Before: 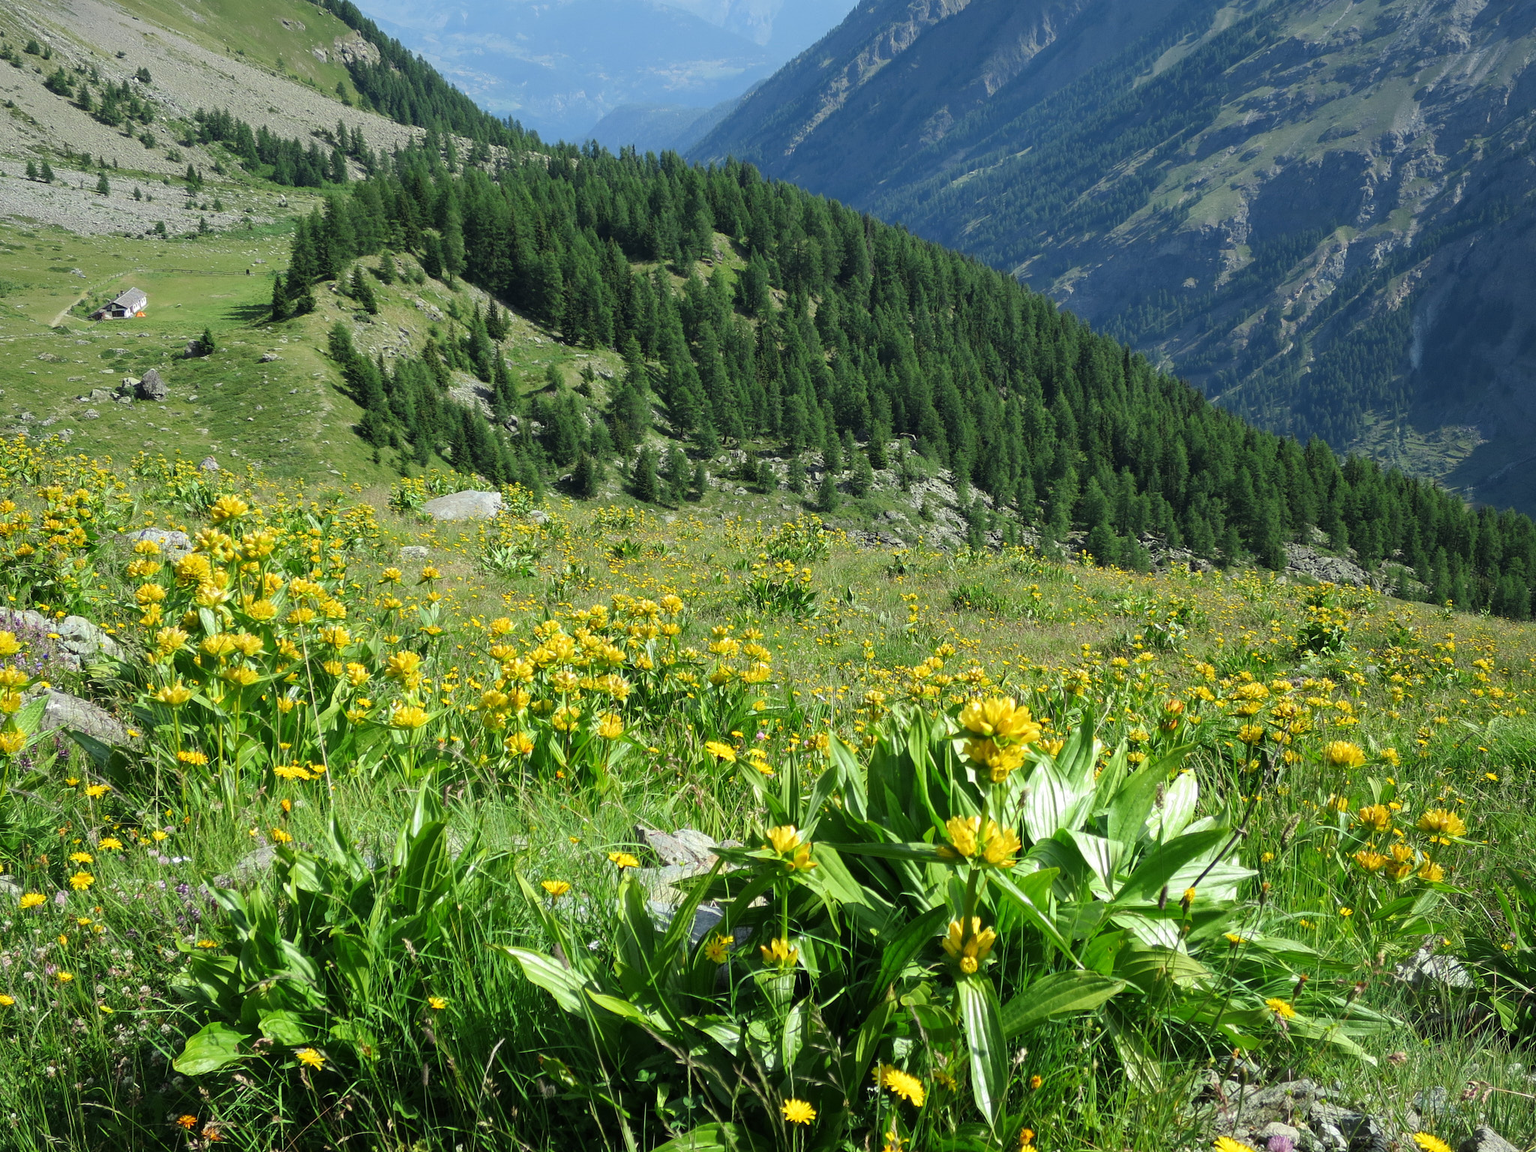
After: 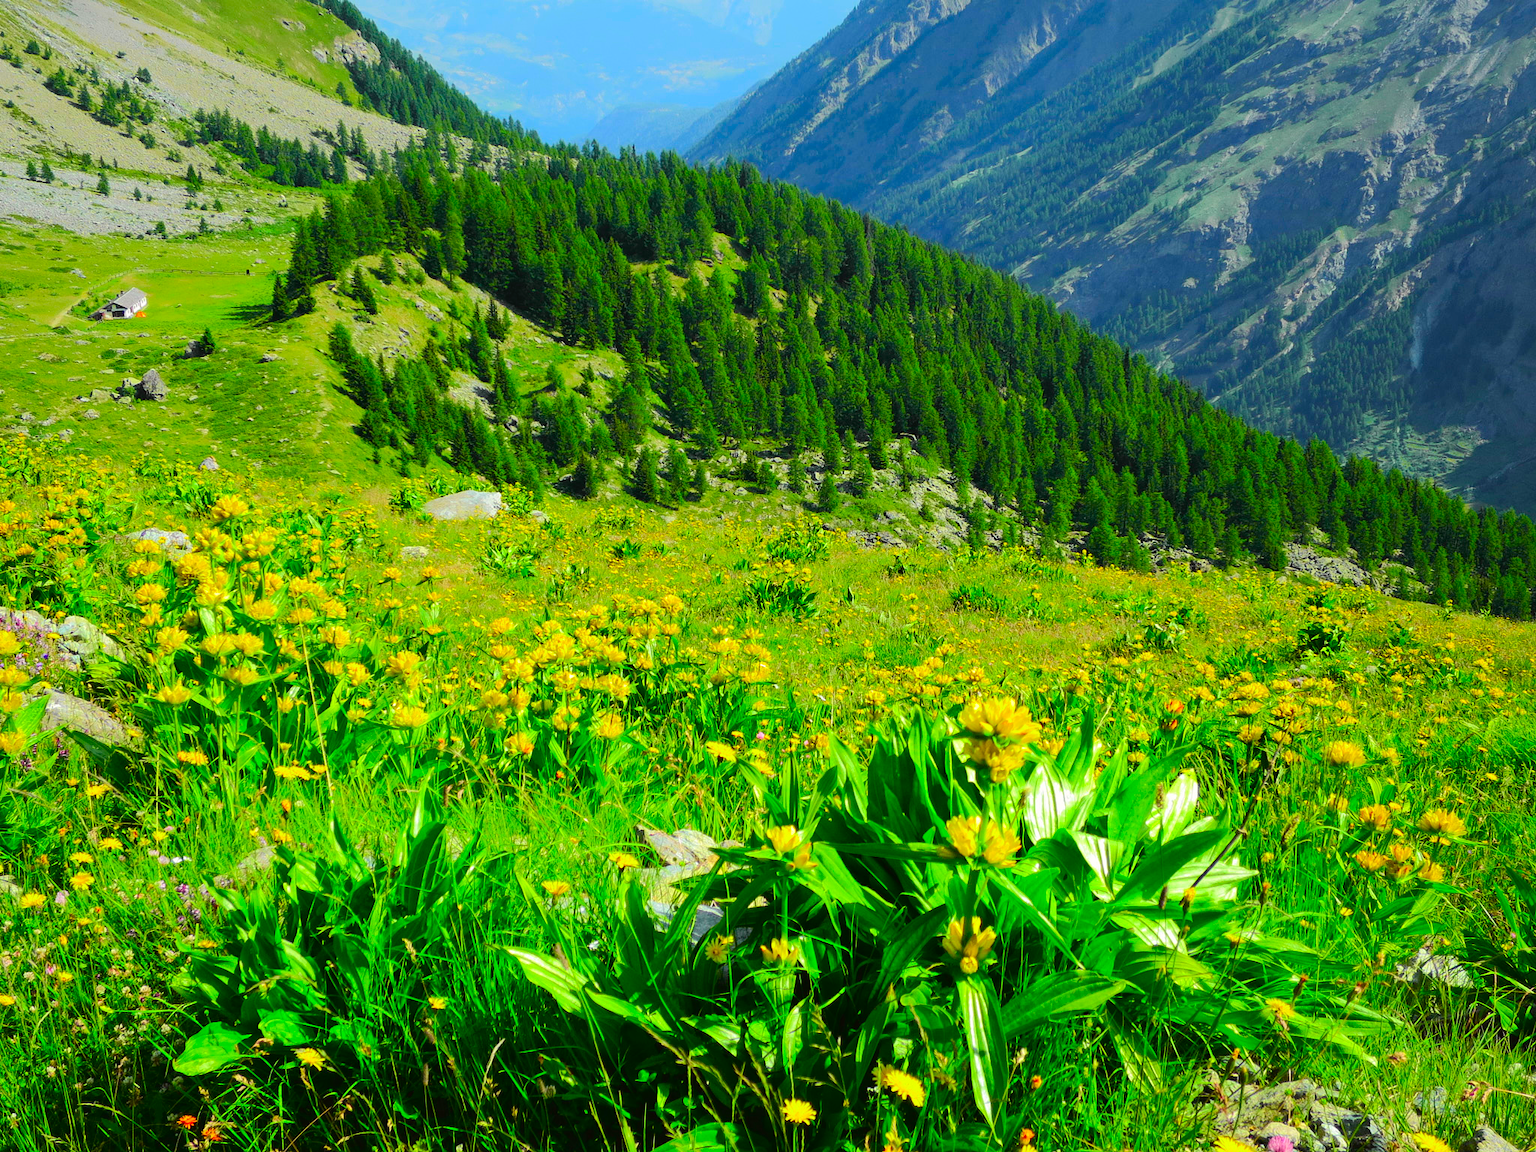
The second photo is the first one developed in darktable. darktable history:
color correction: highlights b* -0.005, saturation 1.83
tone curve: curves: ch0 [(0, 0.019) (0.066, 0.054) (0.184, 0.184) (0.369, 0.417) (0.501, 0.586) (0.617, 0.71) (0.743, 0.787) (0.997, 0.997)]; ch1 [(0, 0) (0.187, 0.156) (0.388, 0.372) (0.437, 0.428) (0.474, 0.472) (0.499, 0.5) (0.521, 0.514) (0.548, 0.567) (0.6, 0.629) (0.82, 0.831) (1, 1)]; ch2 [(0, 0) (0.234, 0.227) (0.352, 0.372) (0.459, 0.484) (0.5, 0.505) (0.518, 0.516) (0.529, 0.541) (0.56, 0.594) (0.607, 0.644) (0.74, 0.771) (0.858, 0.873) (0.999, 0.994)], color space Lab, independent channels, preserve colors none
